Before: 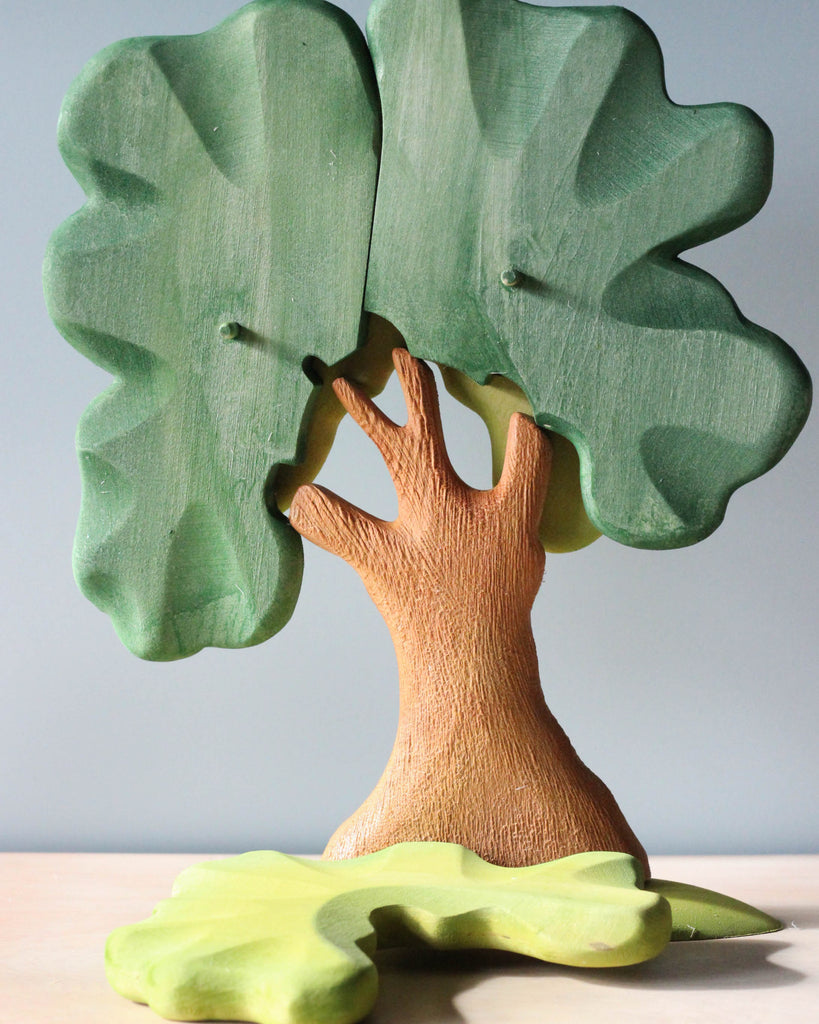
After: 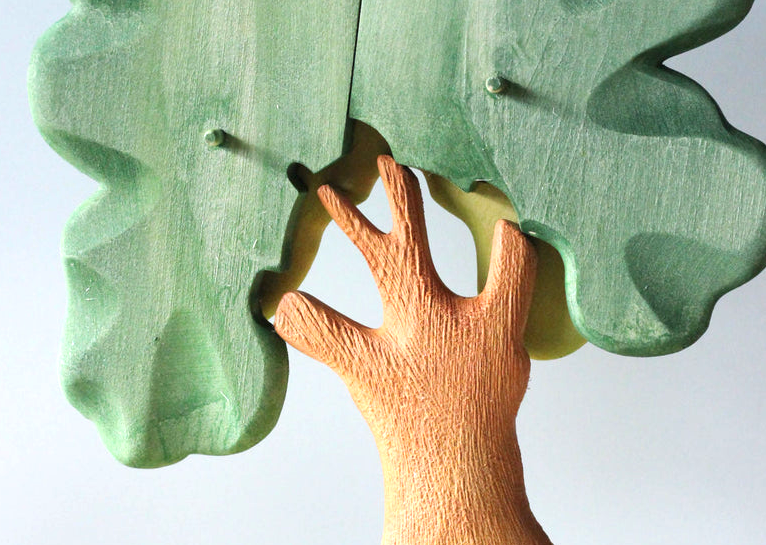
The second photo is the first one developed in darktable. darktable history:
exposure: exposure 0.559 EV, compensate highlight preservation false
crop: left 1.838%, top 18.888%, right 4.617%, bottom 27.863%
